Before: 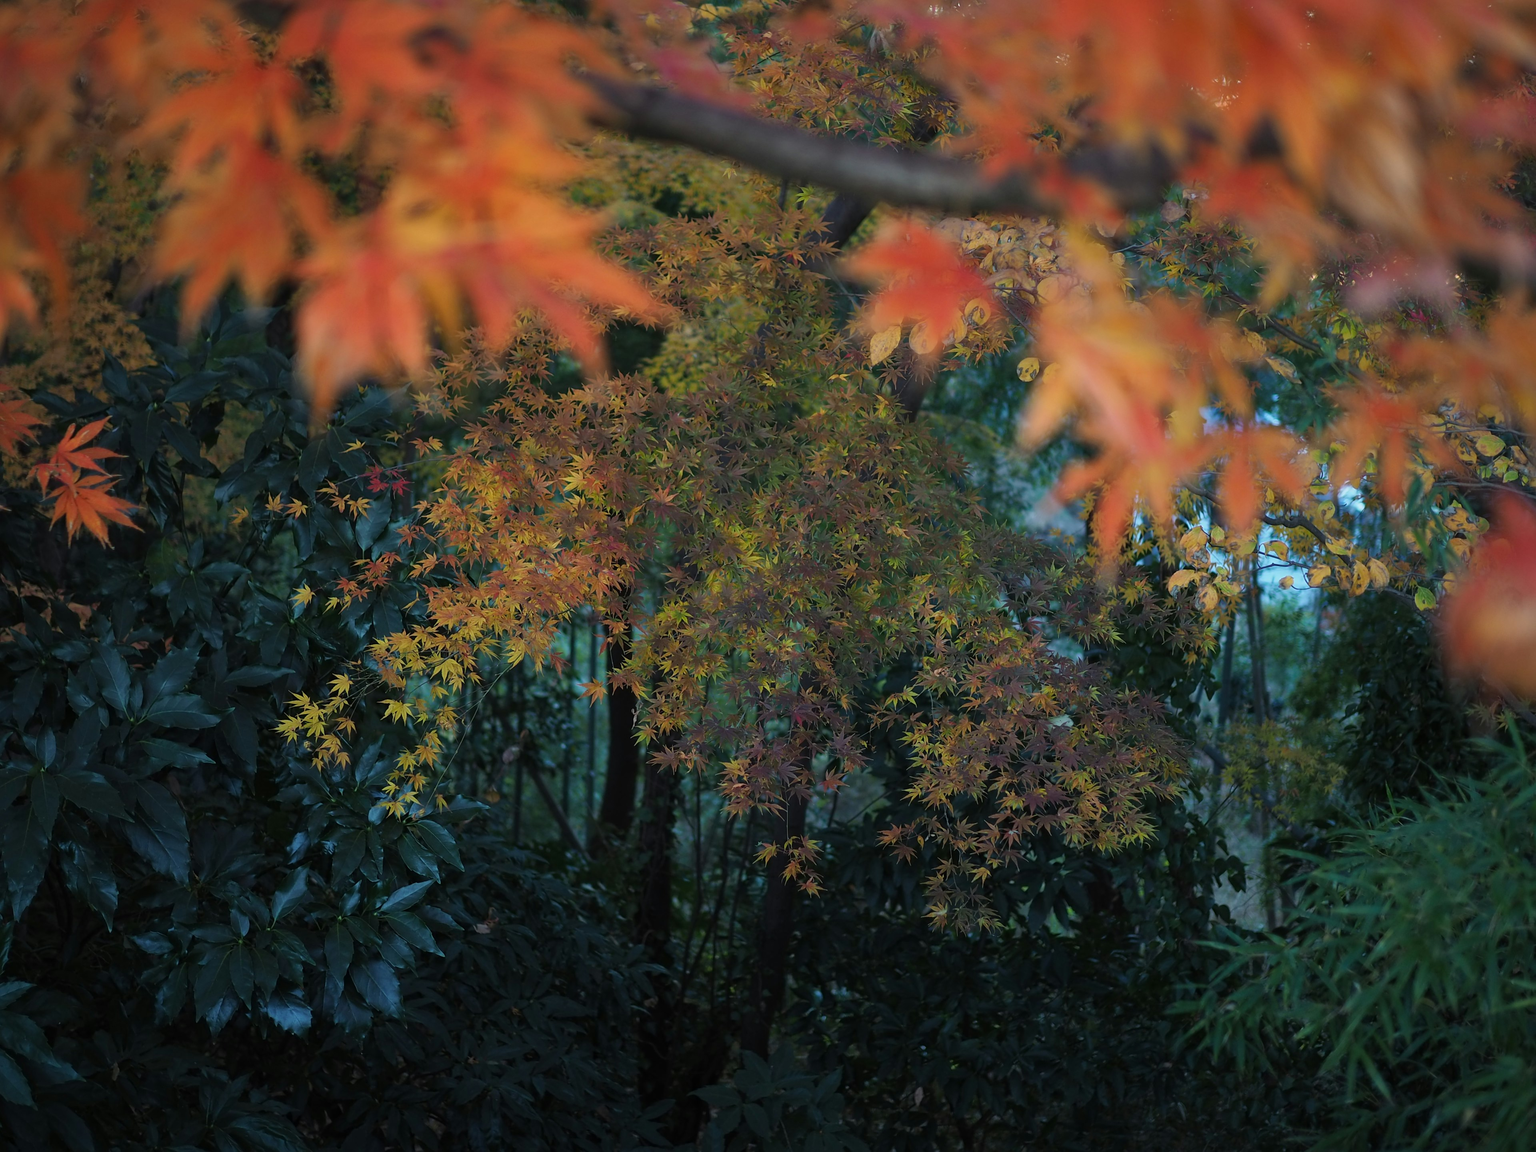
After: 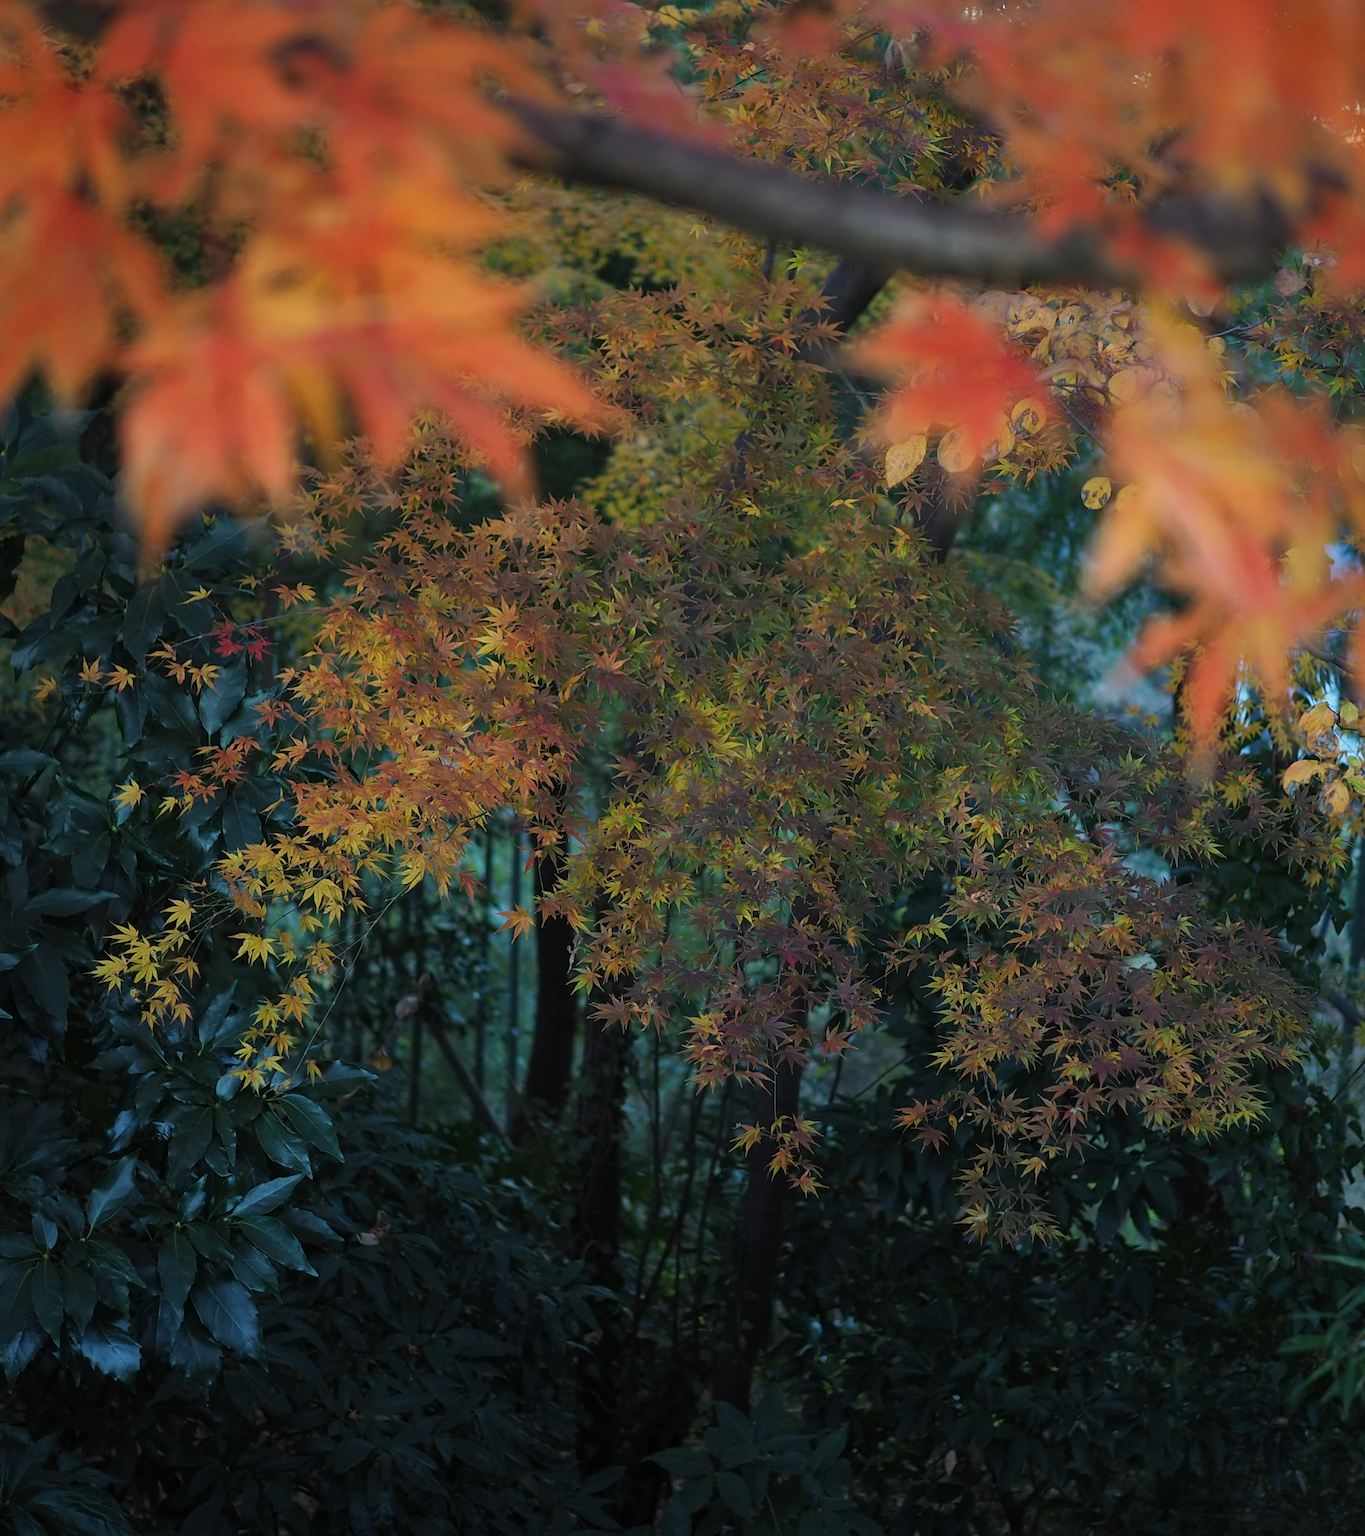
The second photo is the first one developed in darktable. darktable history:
crop and rotate: left 13.458%, right 19.887%
